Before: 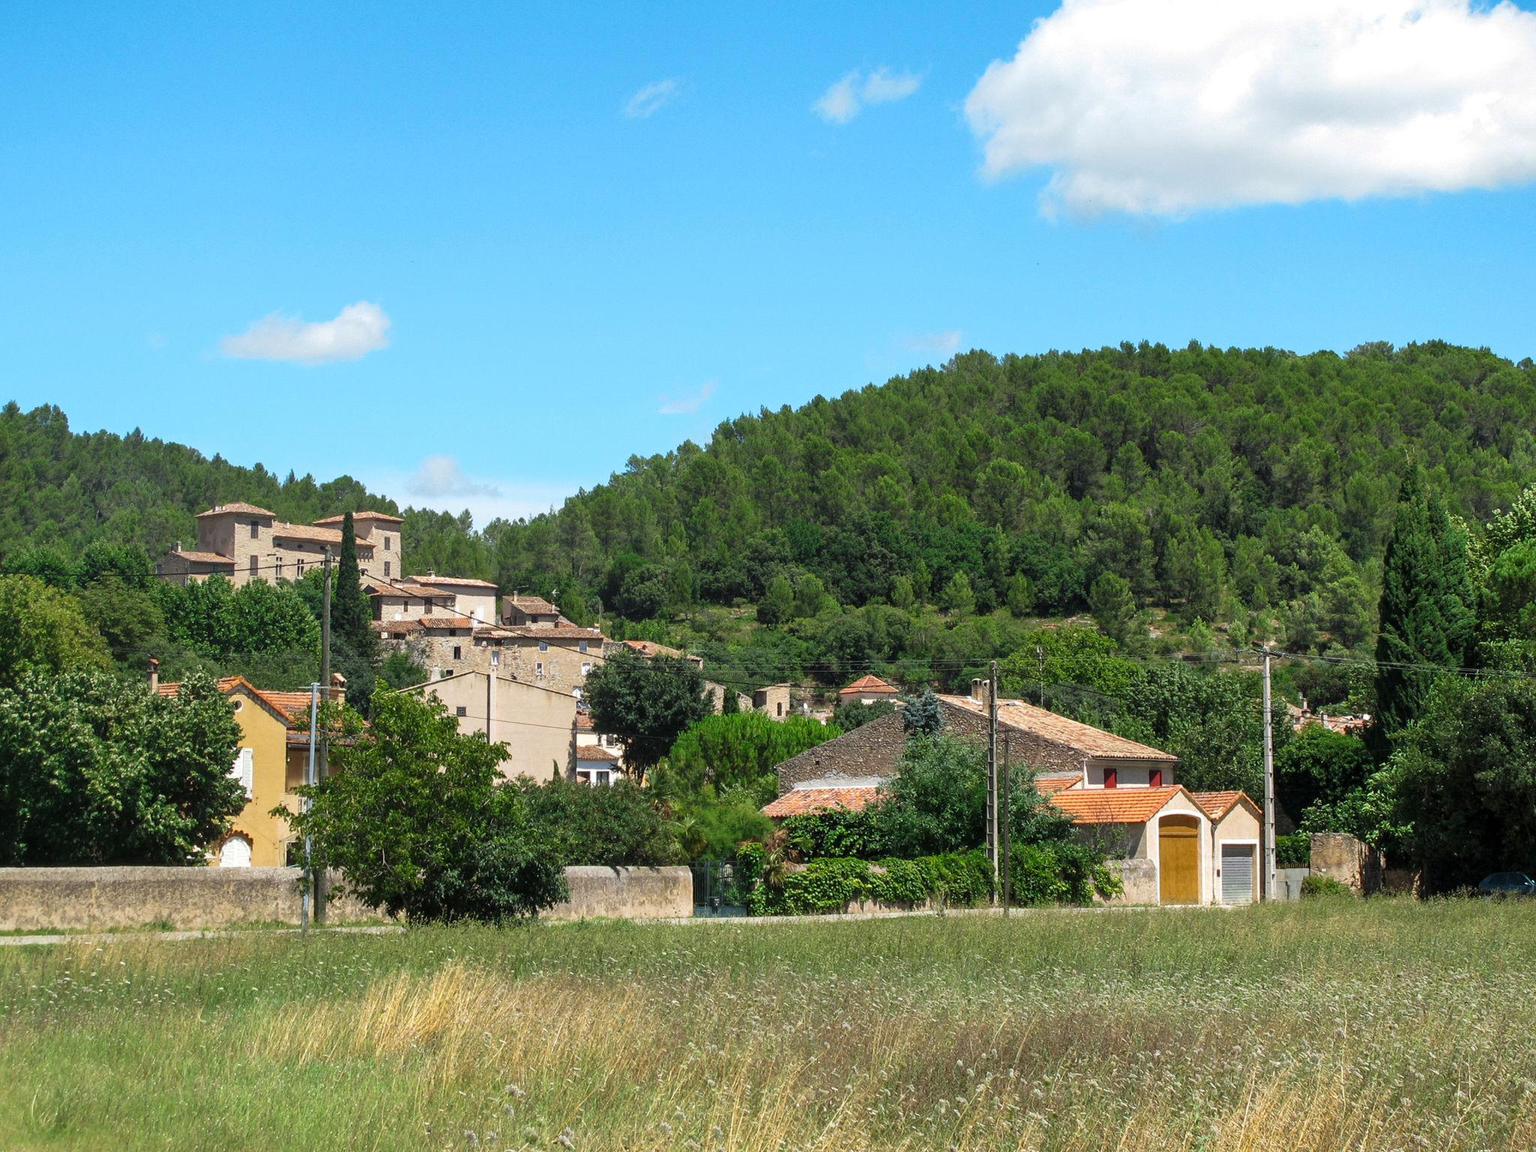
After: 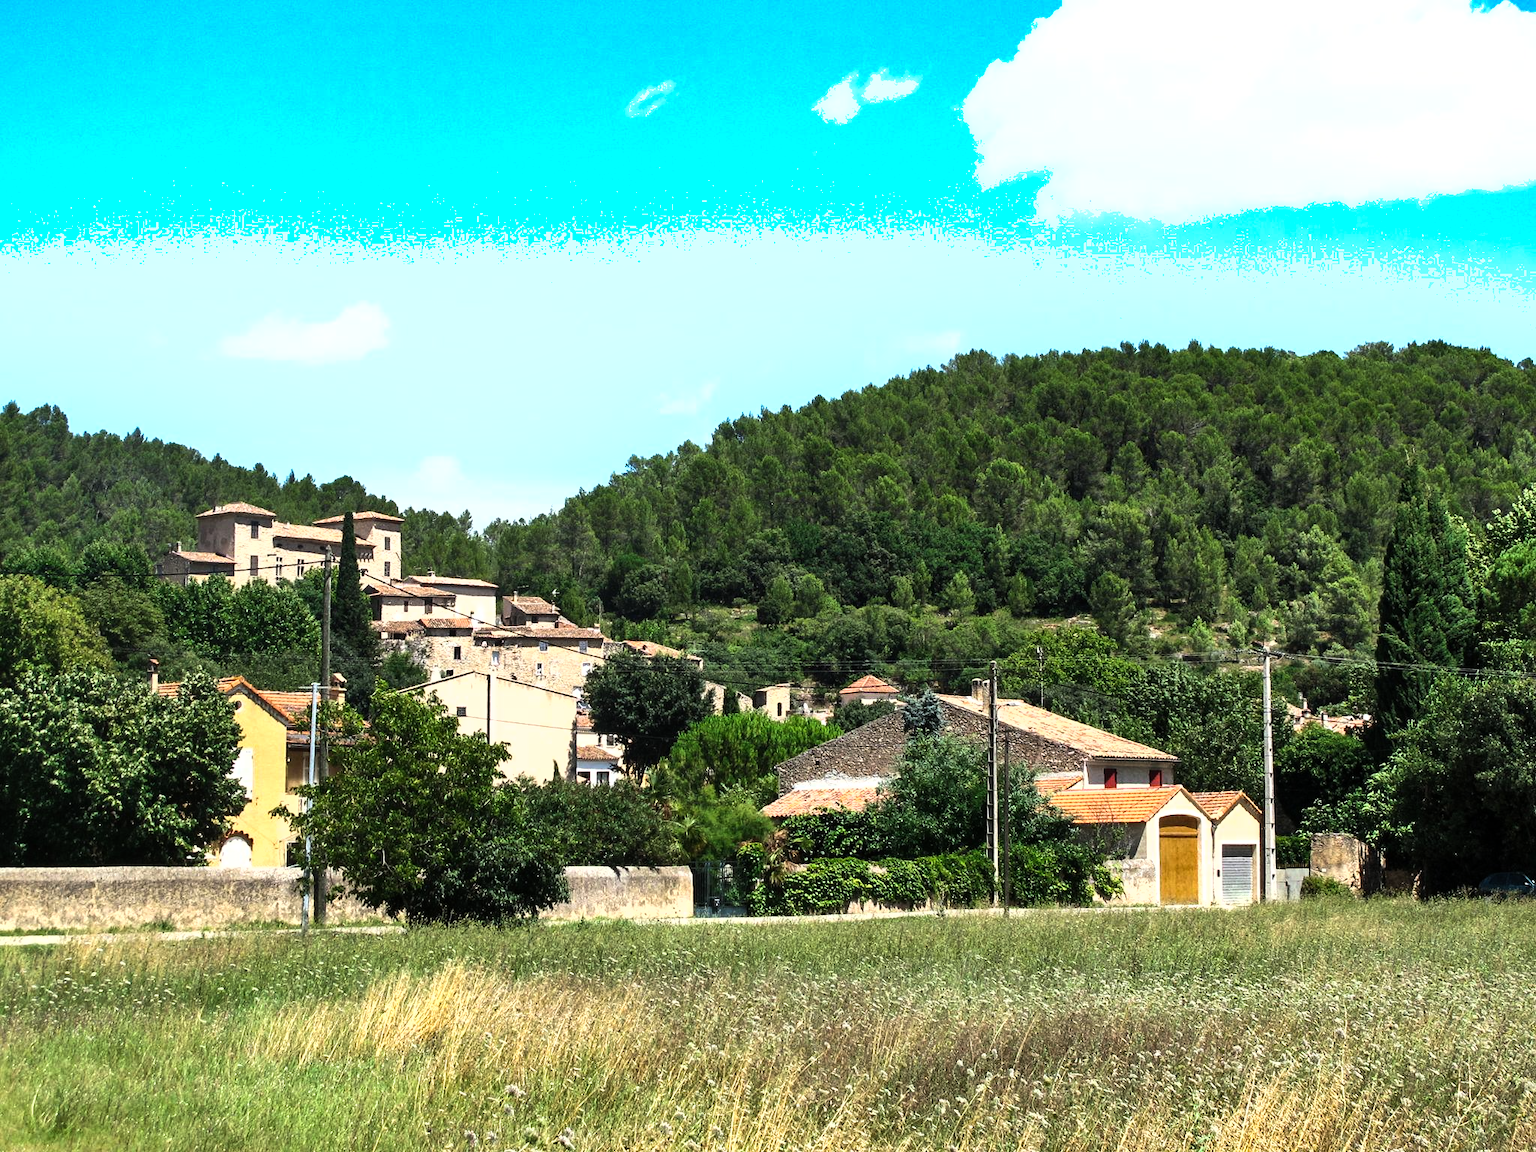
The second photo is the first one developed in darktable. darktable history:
tone equalizer: -8 EV -1.06 EV, -7 EV -1.04 EV, -6 EV -0.859 EV, -5 EV -0.555 EV, -3 EV 0.595 EV, -2 EV 0.848 EV, -1 EV 0.988 EV, +0 EV 1.07 EV, edges refinement/feathering 500, mask exposure compensation -1.57 EV, preserve details no
shadows and highlights: shadows 43.72, white point adjustment -1.48, soften with gaussian
